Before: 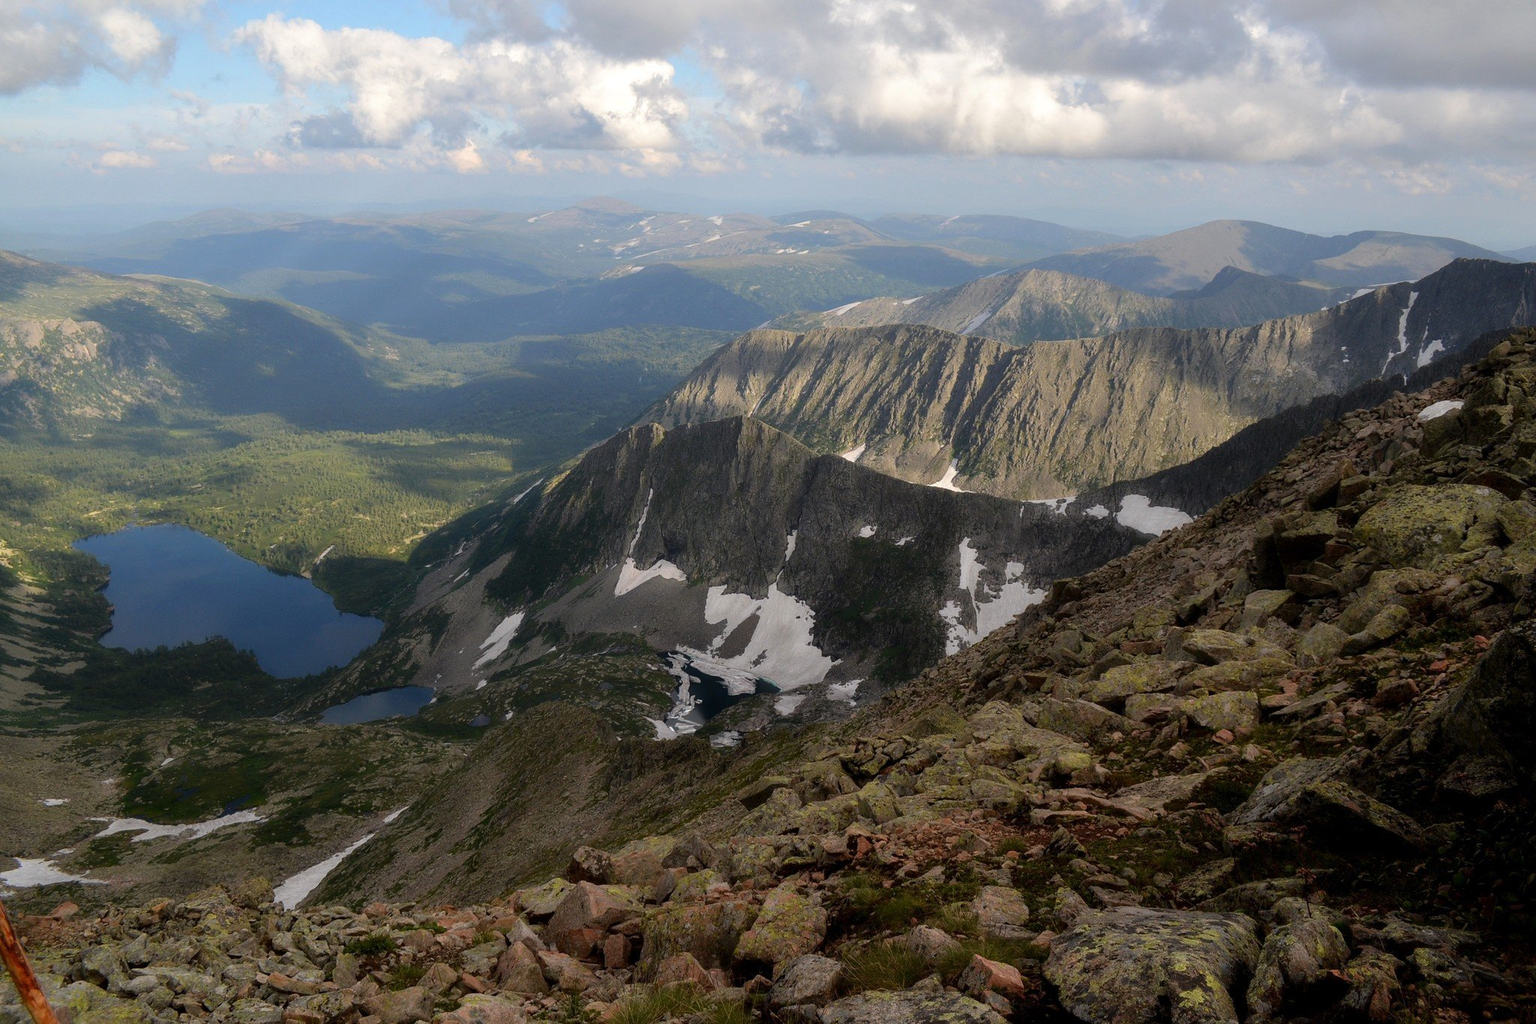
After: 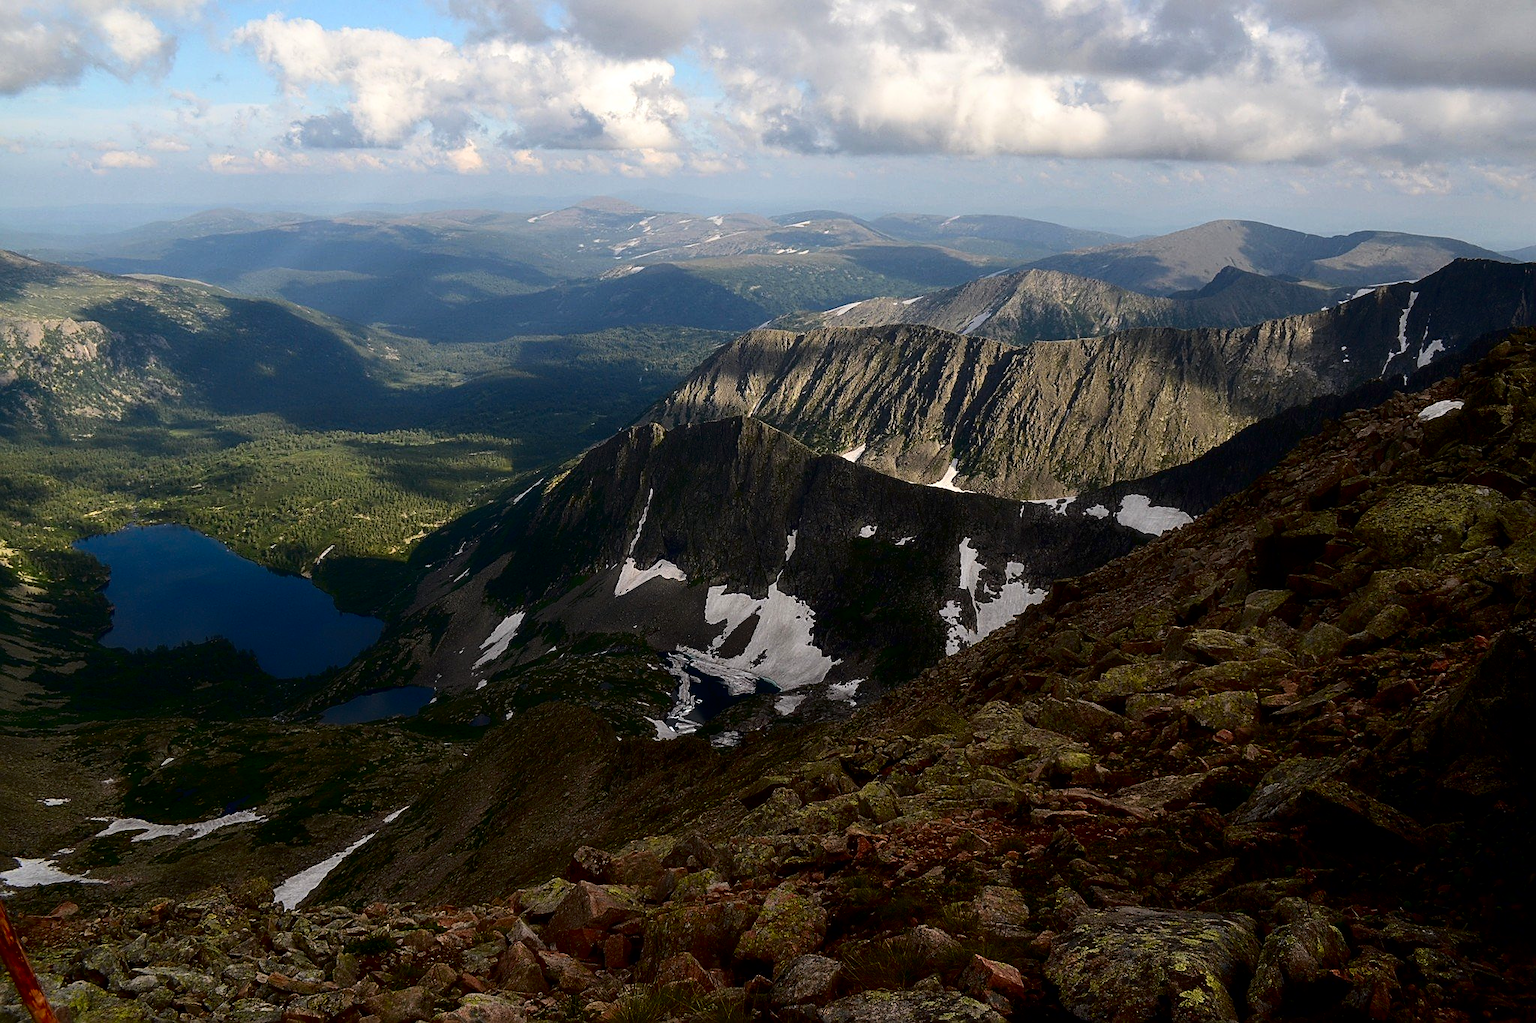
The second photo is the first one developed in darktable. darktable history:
sharpen: amount 0.575
contrast brightness saturation: contrast 0.24, brightness -0.24, saturation 0.14
